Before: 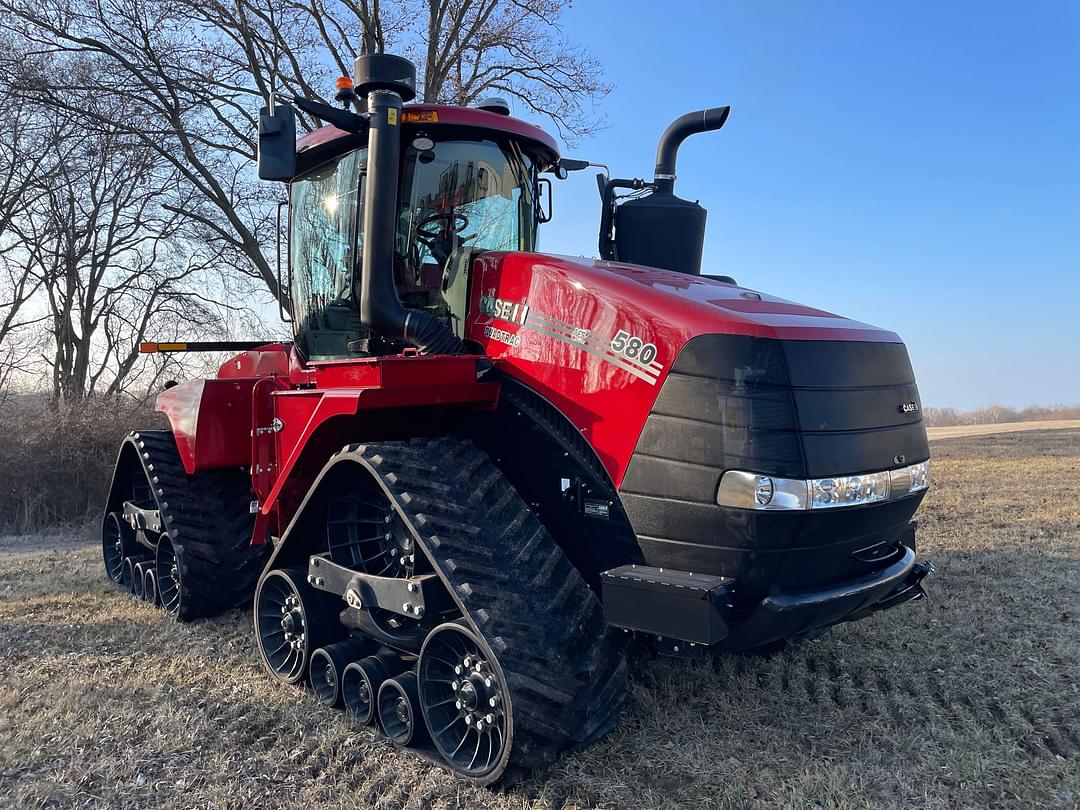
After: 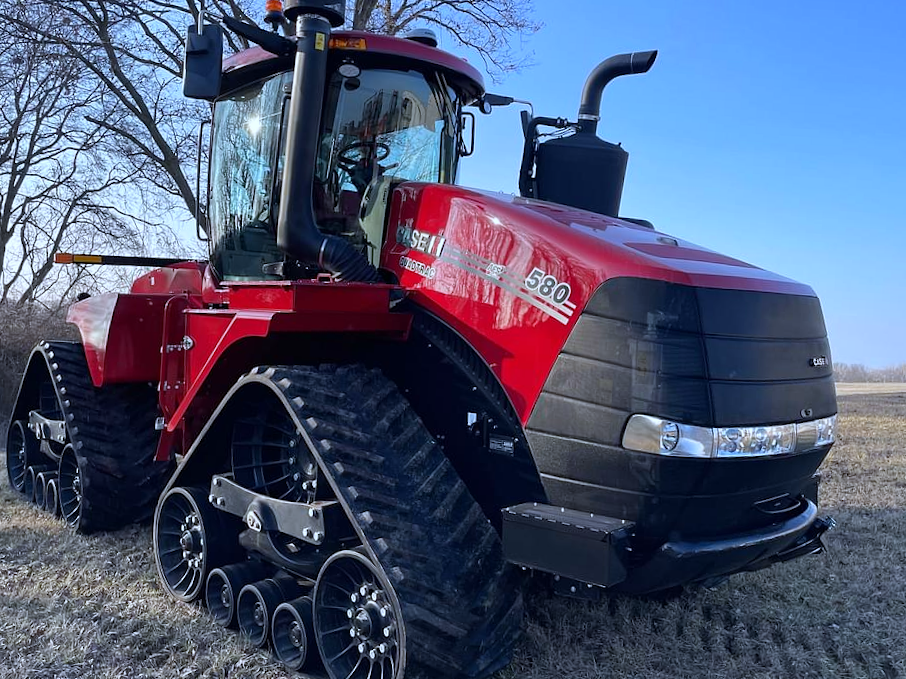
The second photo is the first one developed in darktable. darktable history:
white balance: red 0.926, green 1.003, blue 1.133
crop and rotate: angle -3.27°, left 5.211%, top 5.211%, right 4.607%, bottom 4.607%
